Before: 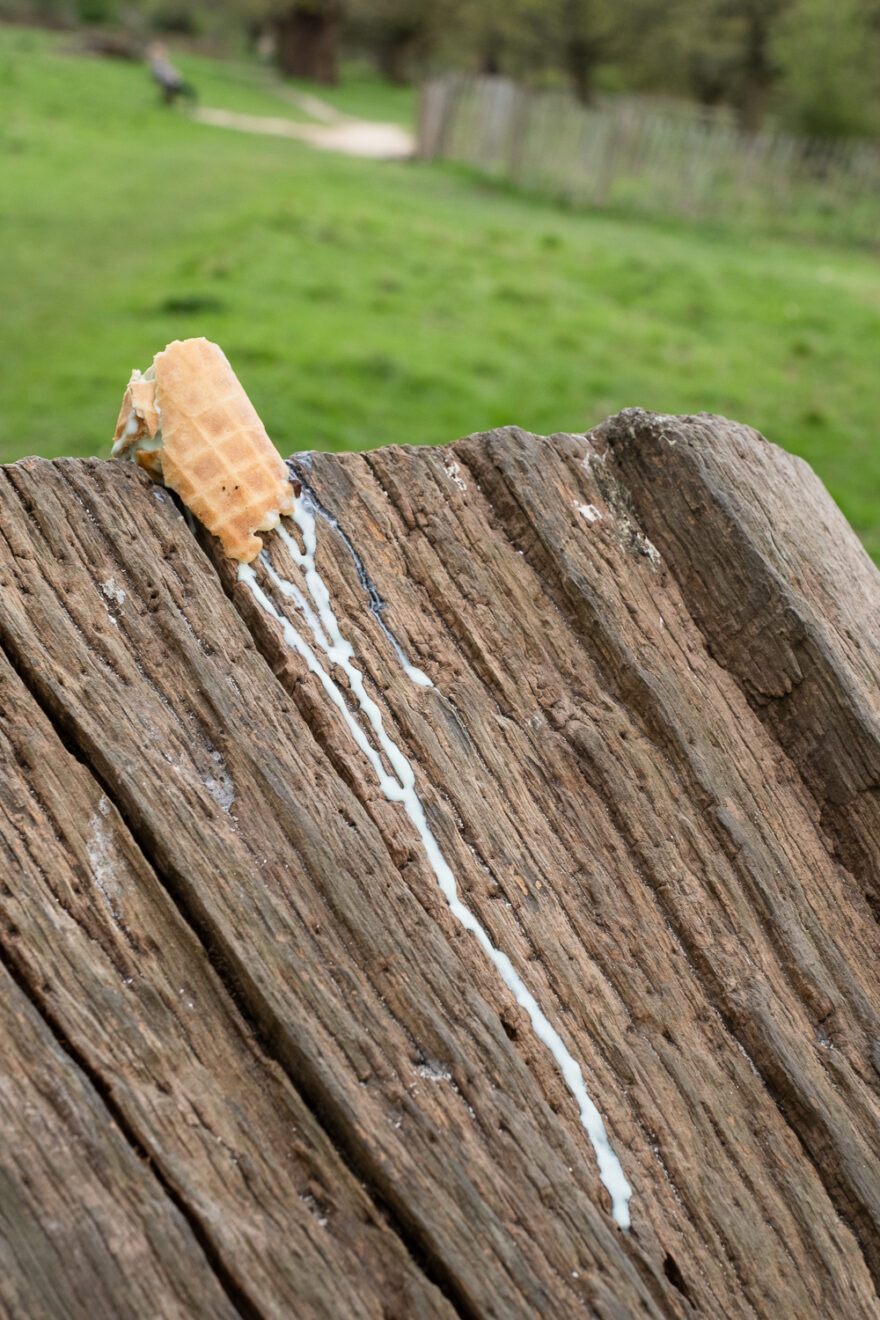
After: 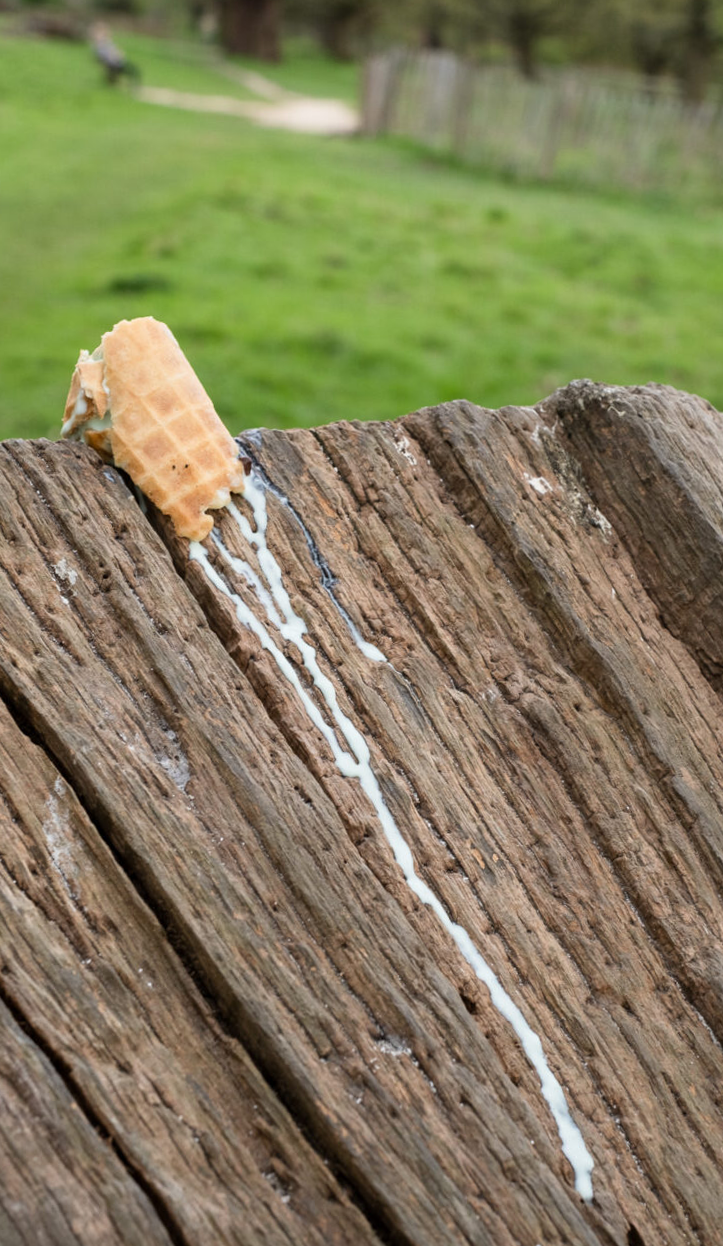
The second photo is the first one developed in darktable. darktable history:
crop and rotate: angle 1°, left 4.281%, top 0.642%, right 11.383%, bottom 2.486%
